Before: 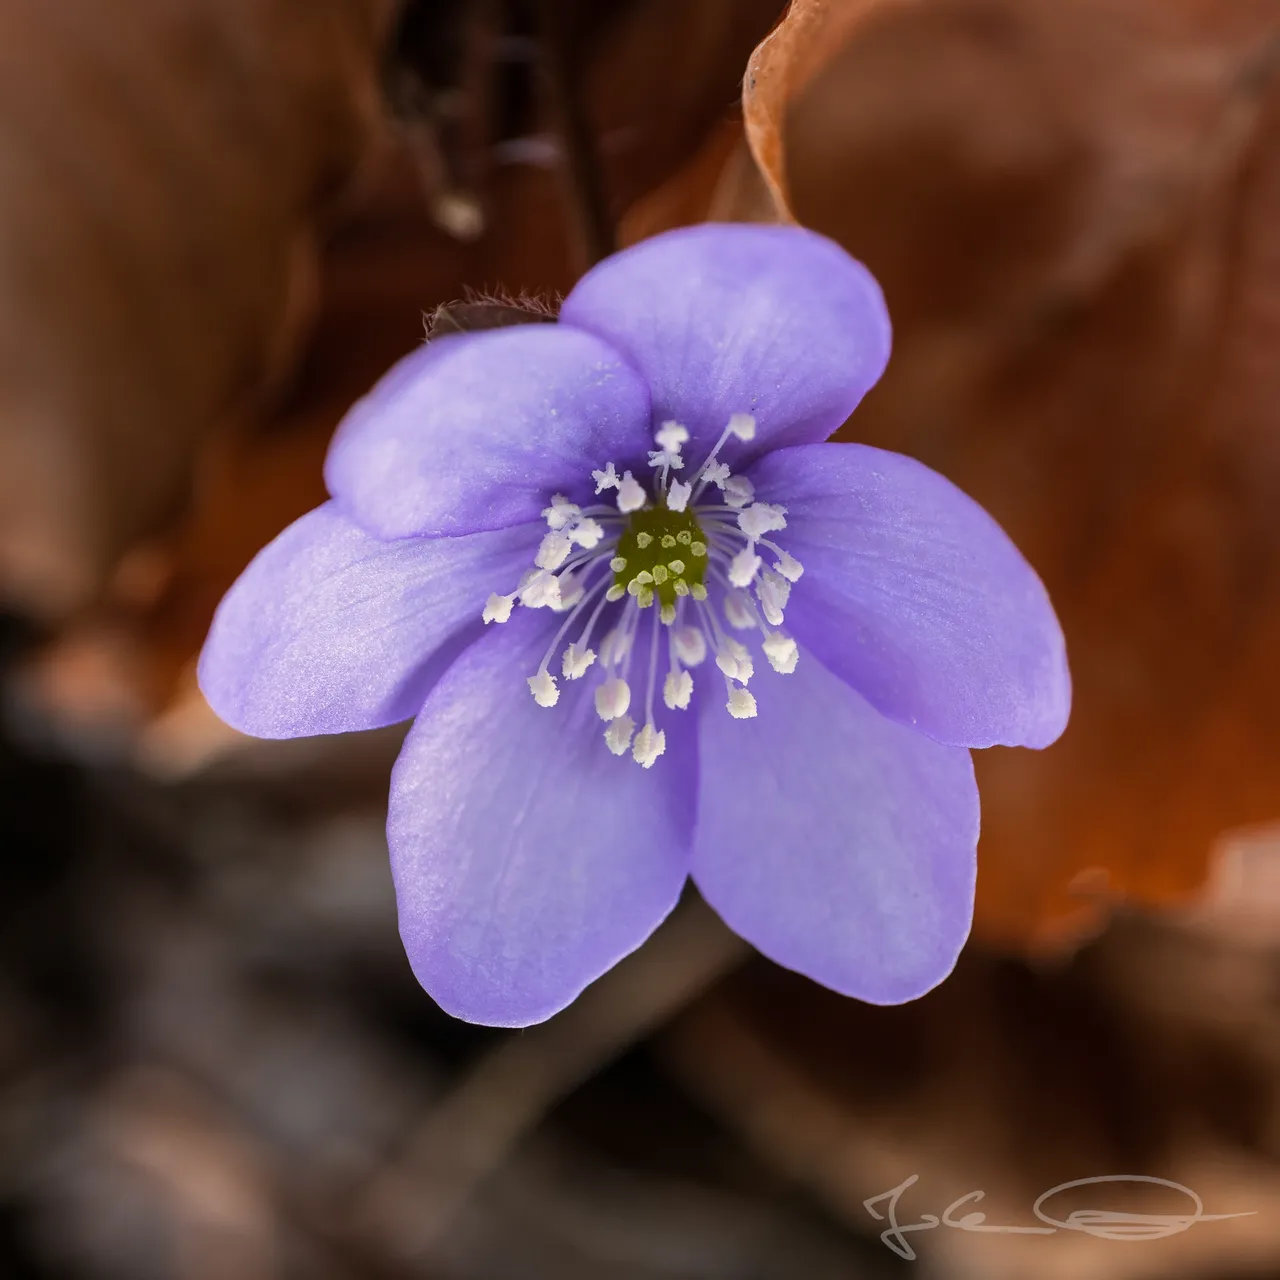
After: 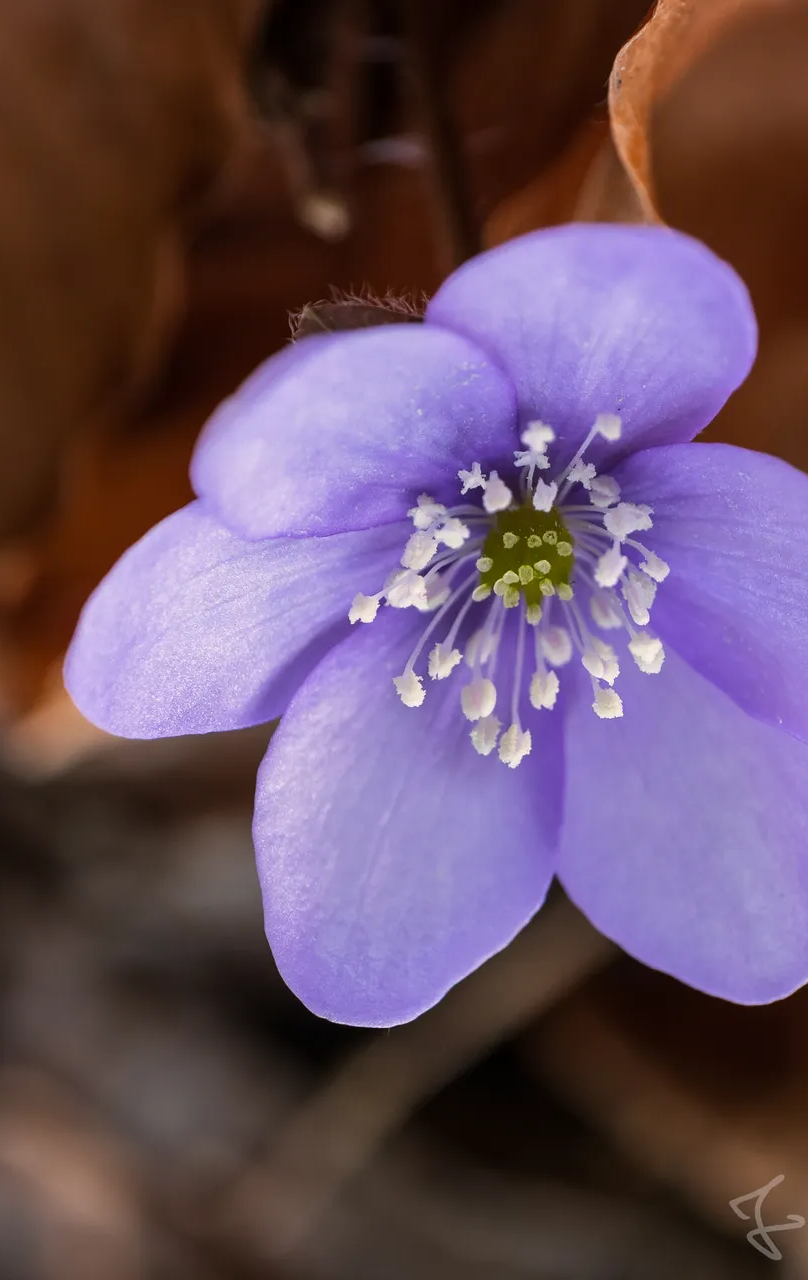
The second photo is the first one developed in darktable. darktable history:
crop: left 10.508%, right 26.355%
